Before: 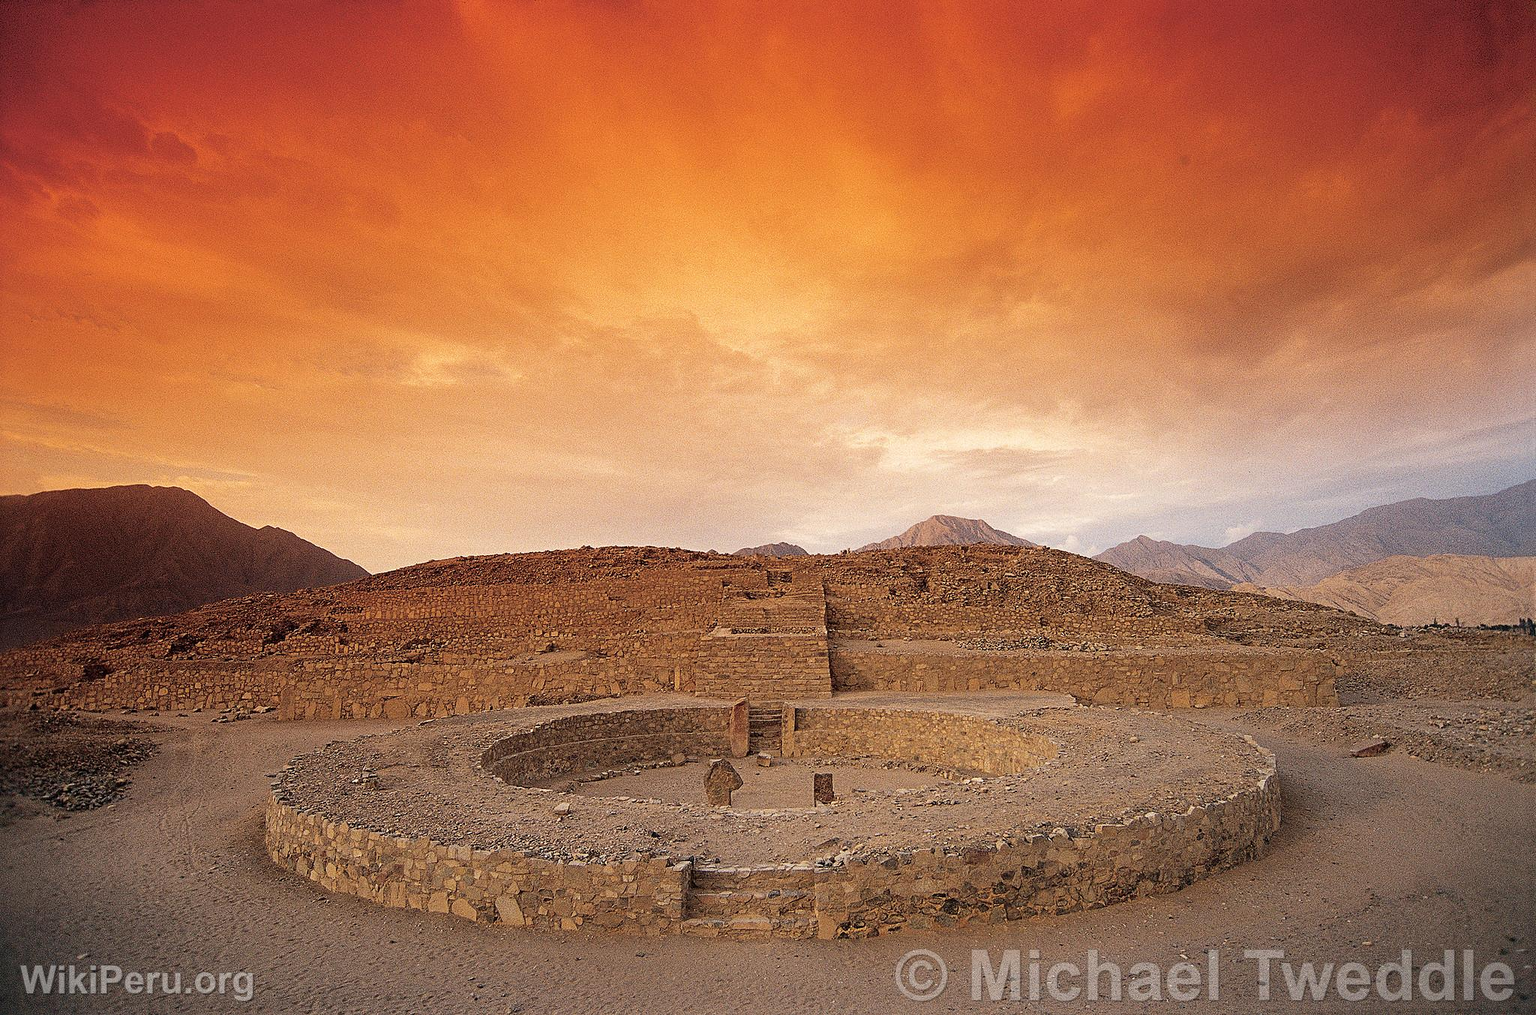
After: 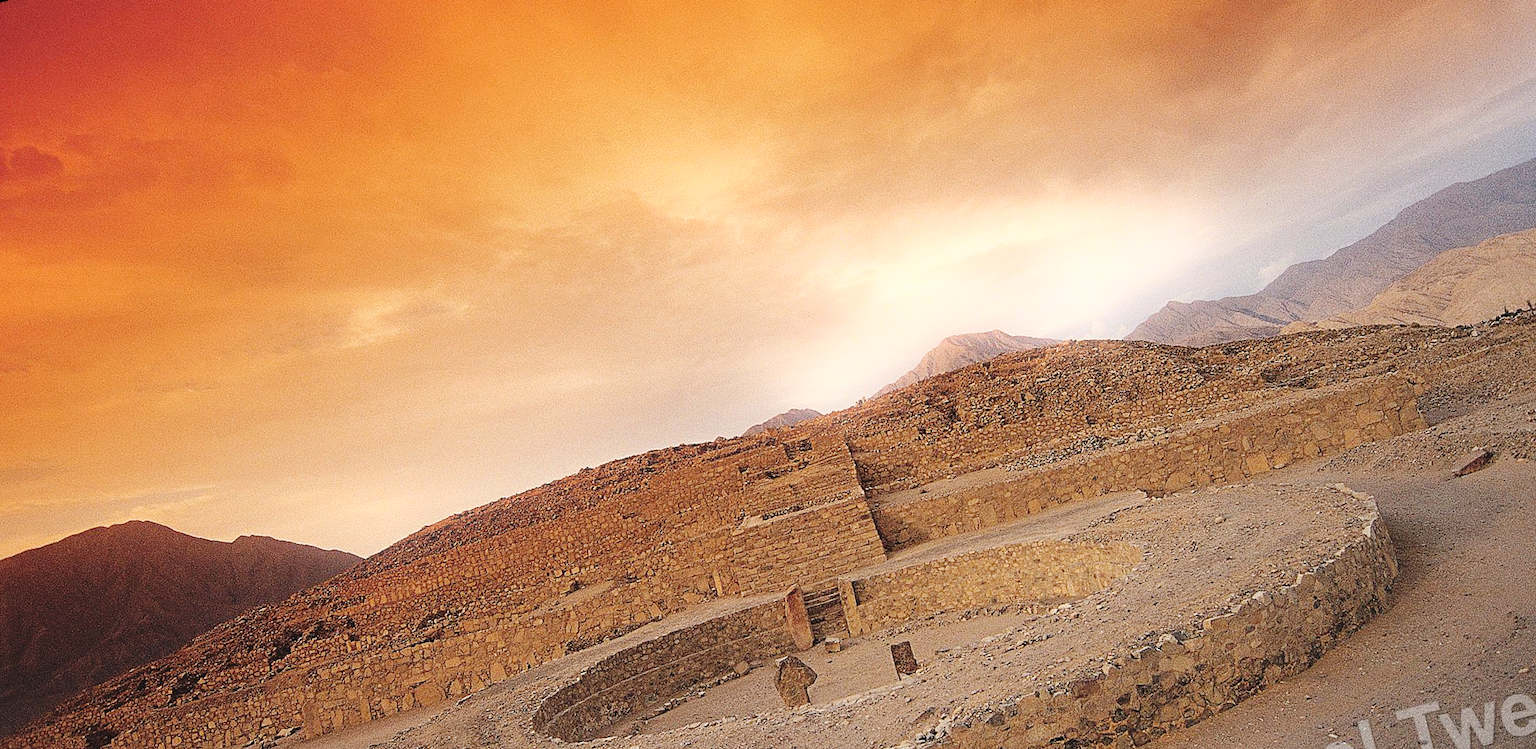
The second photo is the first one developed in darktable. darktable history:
rotate and perspective: rotation -14.8°, crop left 0.1, crop right 0.903, crop top 0.25, crop bottom 0.748
tone curve: curves: ch0 [(0, 0) (0.003, 0.068) (0.011, 0.079) (0.025, 0.092) (0.044, 0.107) (0.069, 0.121) (0.1, 0.134) (0.136, 0.16) (0.177, 0.198) (0.224, 0.242) (0.277, 0.312) (0.335, 0.384) (0.399, 0.461) (0.468, 0.539) (0.543, 0.622) (0.623, 0.691) (0.709, 0.763) (0.801, 0.833) (0.898, 0.909) (1, 1)], preserve colors none
bloom: size 5%, threshold 95%, strength 15%
